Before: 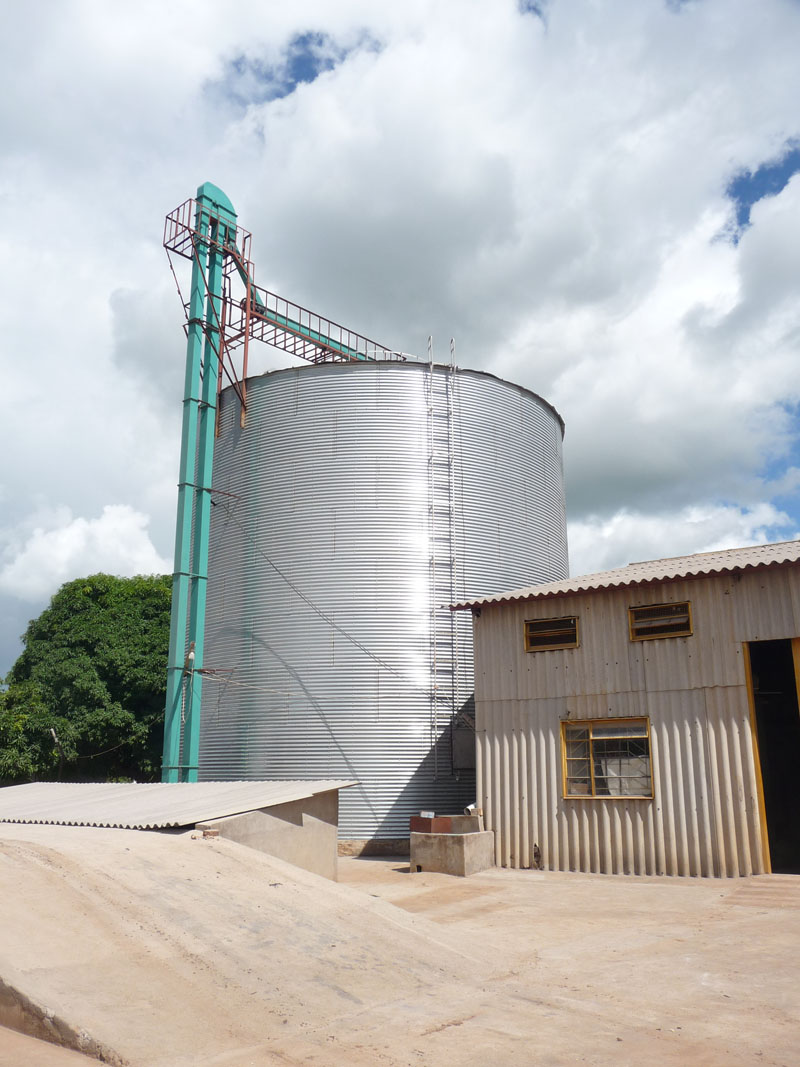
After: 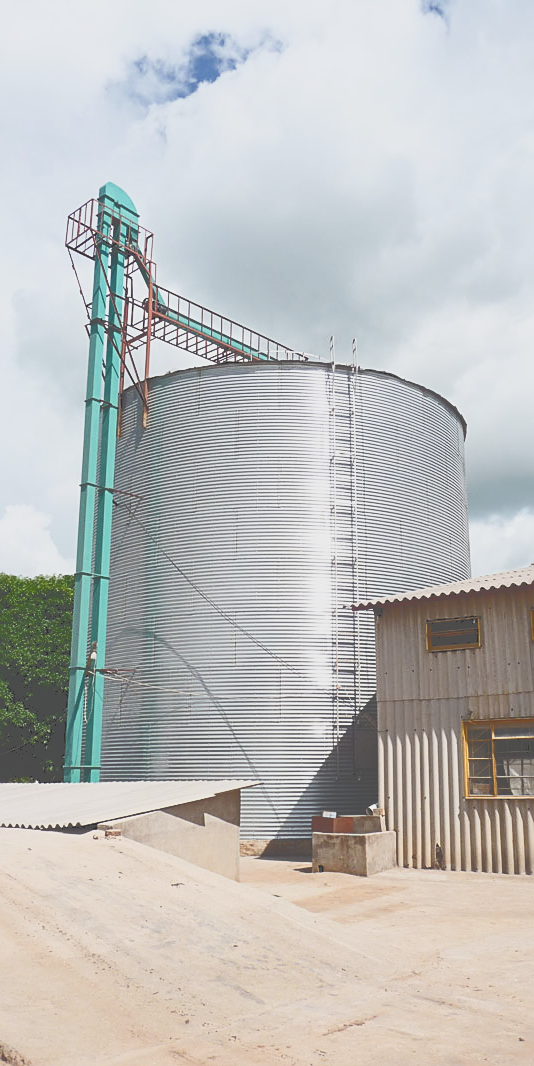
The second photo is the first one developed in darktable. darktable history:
crop and rotate: left 12.5%, right 20.735%
sharpen: on, module defaults
tone curve: curves: ch0 [(0, 0) (0.003, 0.319) (0.011, 0.319) (0.025, 0.323) (0.044, 0.323) (0.069, 0.327) (0.1, 0.33) (0.136, 0.338) (0.177, 0.348) (0.224, 0.361) (0.277, 0.374) (0.335, 0.398) (0.399, 0.444) (0.468, 0.516) (0.543, 0.595) (0.623, 0.694) (0.709, 0.793) (0.801, 0.883) (0.898, 0.942) (1, 1)], color space Lab, independent channels, preserve colors none
filmic rgb: black relative exposure -7.65 EV, white relative exposure 4.56 EV, hardness 3.61, contrast 1.118
